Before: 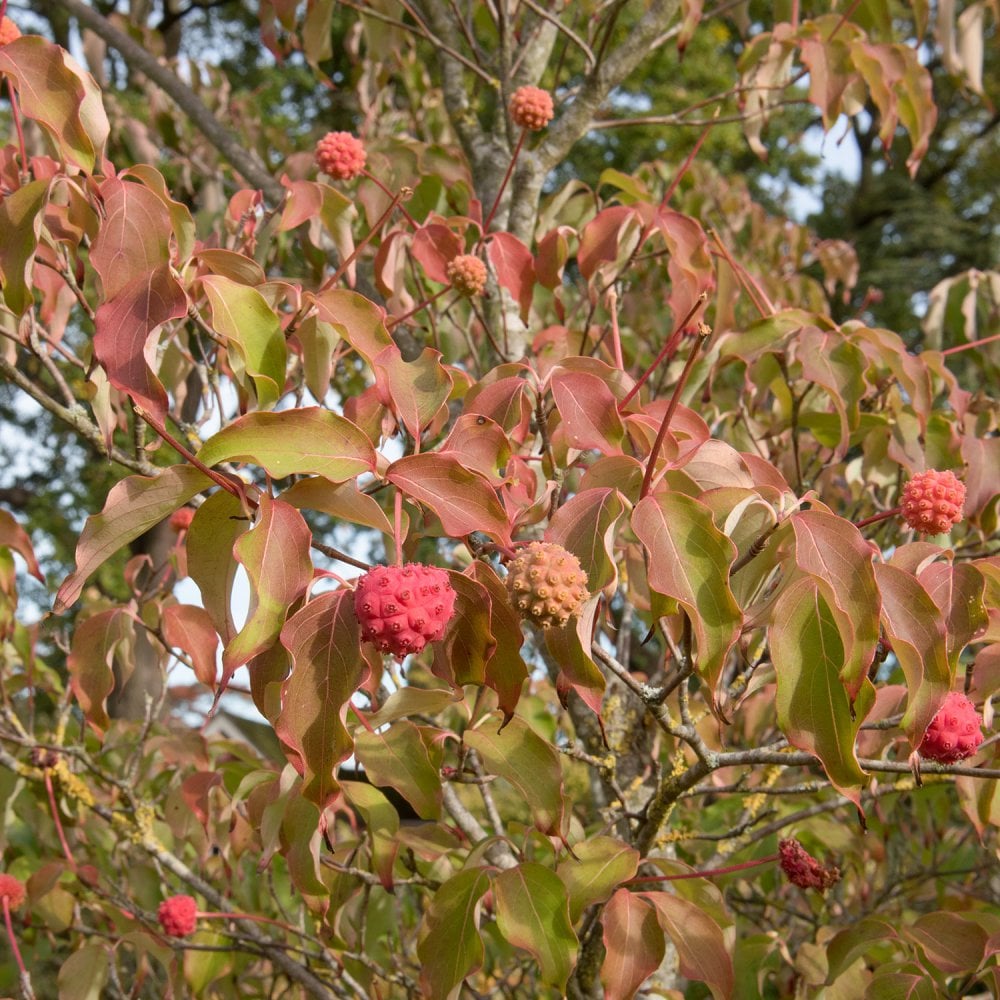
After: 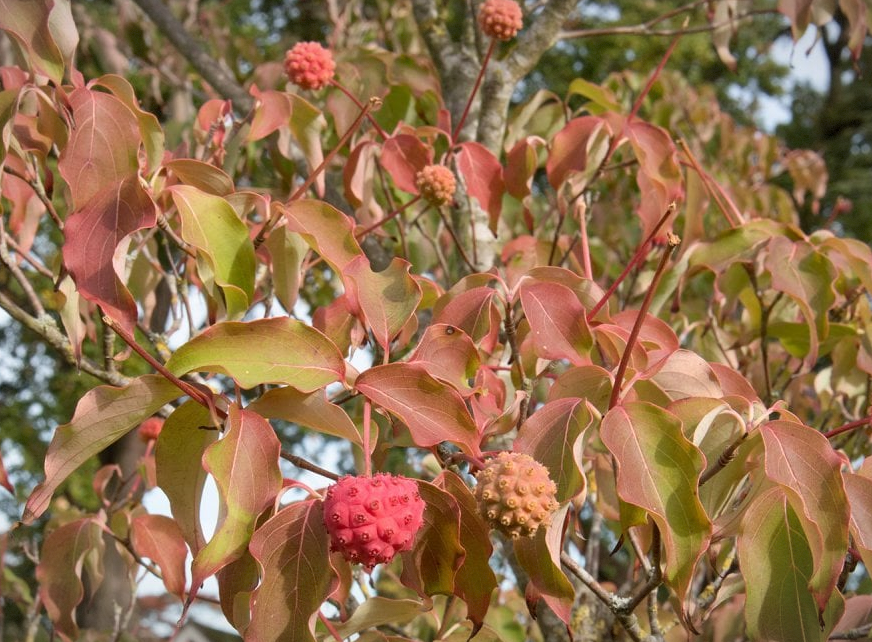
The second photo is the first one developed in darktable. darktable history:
crop: left 3.133%, top 9.015%, right 9.659%, bottom 26.746%
vignetting: fall-off start 98.27%, fall-off radius 98.97%, width/height ratio 1.424, dithering 8-bit output, unbound false
